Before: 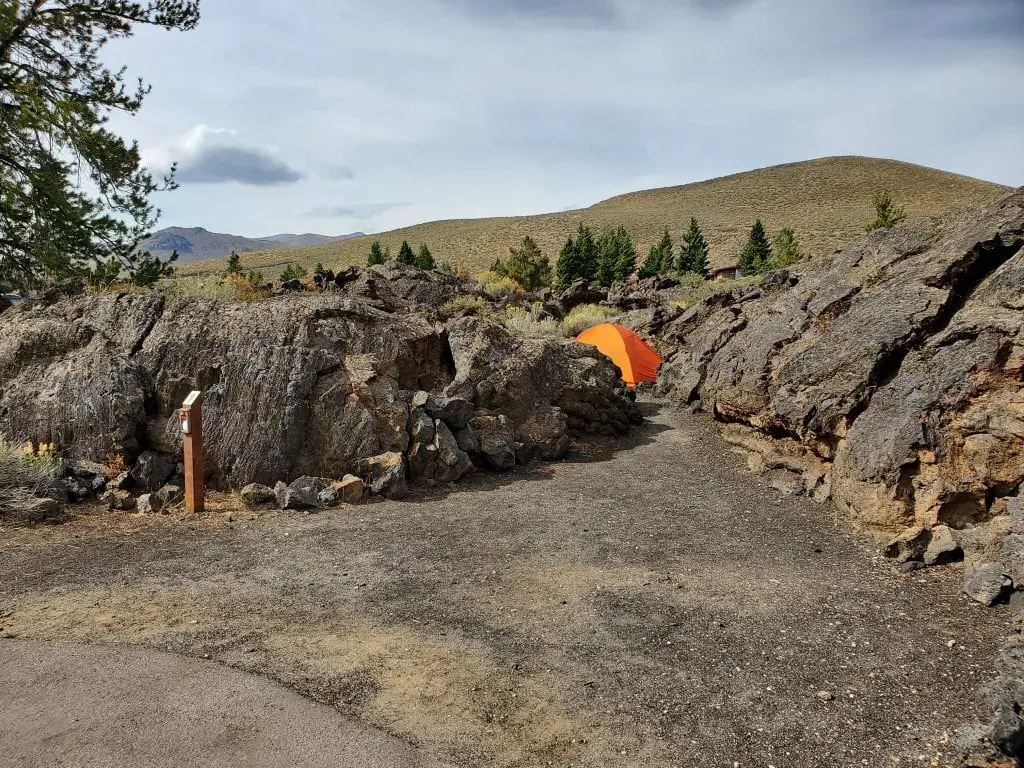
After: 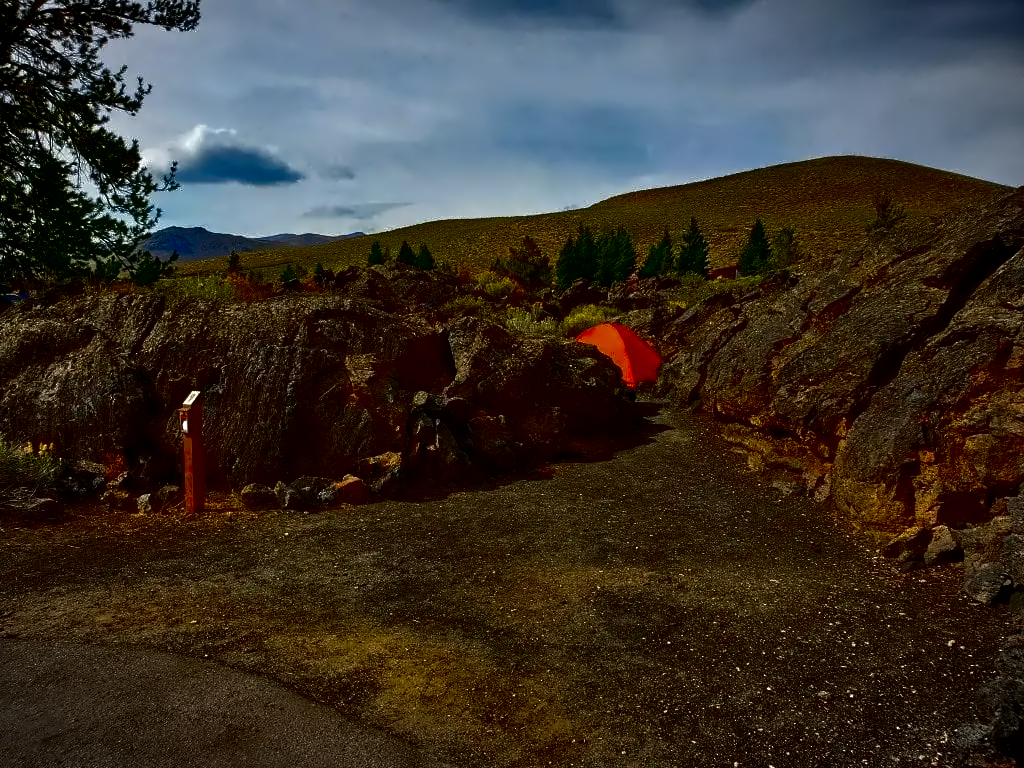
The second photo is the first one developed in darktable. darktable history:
contrast equalizer: octaves 7, y [[0.5, 0.542, 0.583, 0.625, 0.667, 0.708], [0.5 ×6], [0.5 ×6], [0, 0.033, 0.067, 0.1, 0.133, 0.167], [0, 0.05, 0.1, 0.15, 0.2, 0.25]], mix 0.308
contrast brightness saturation: brightness -0.991, saturation 0.991
vignetting: brightness -0.28, automatic ratio true
